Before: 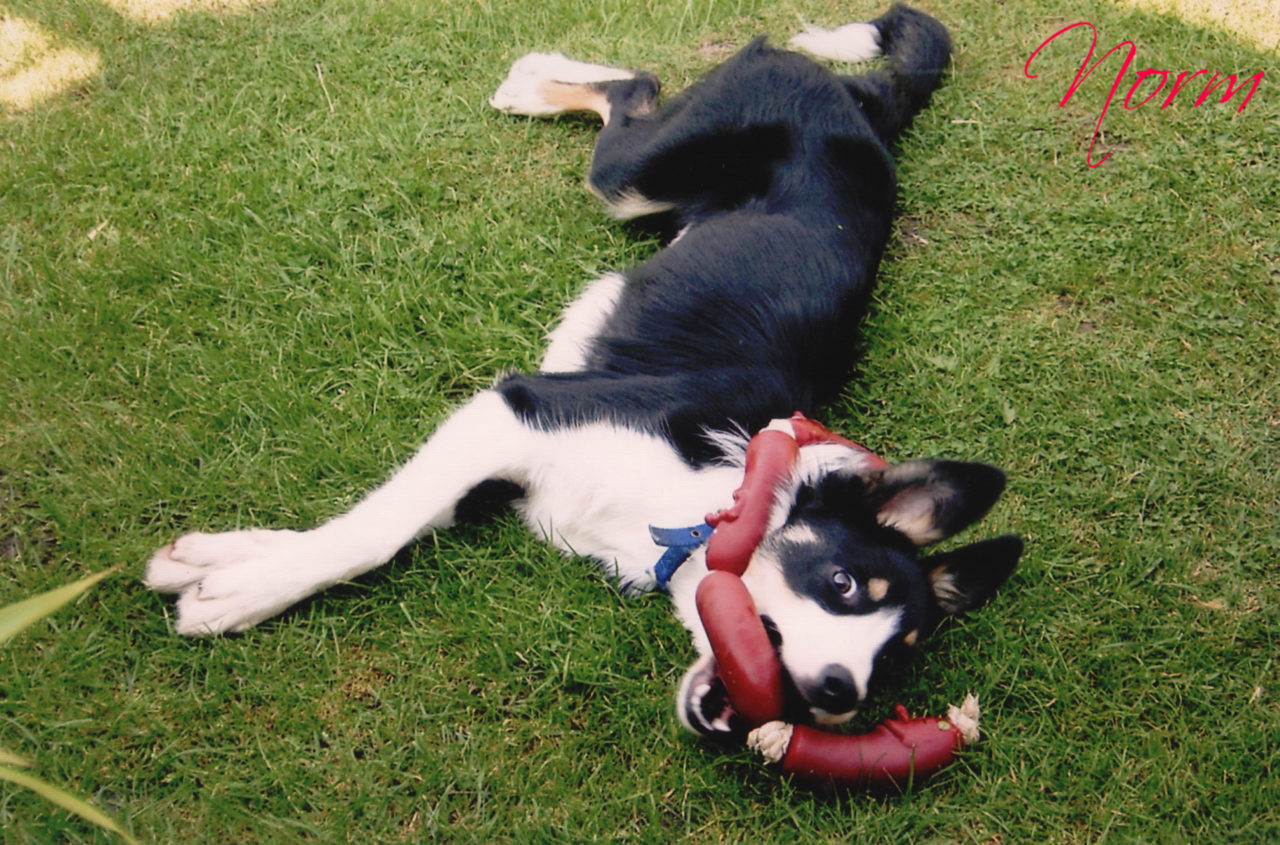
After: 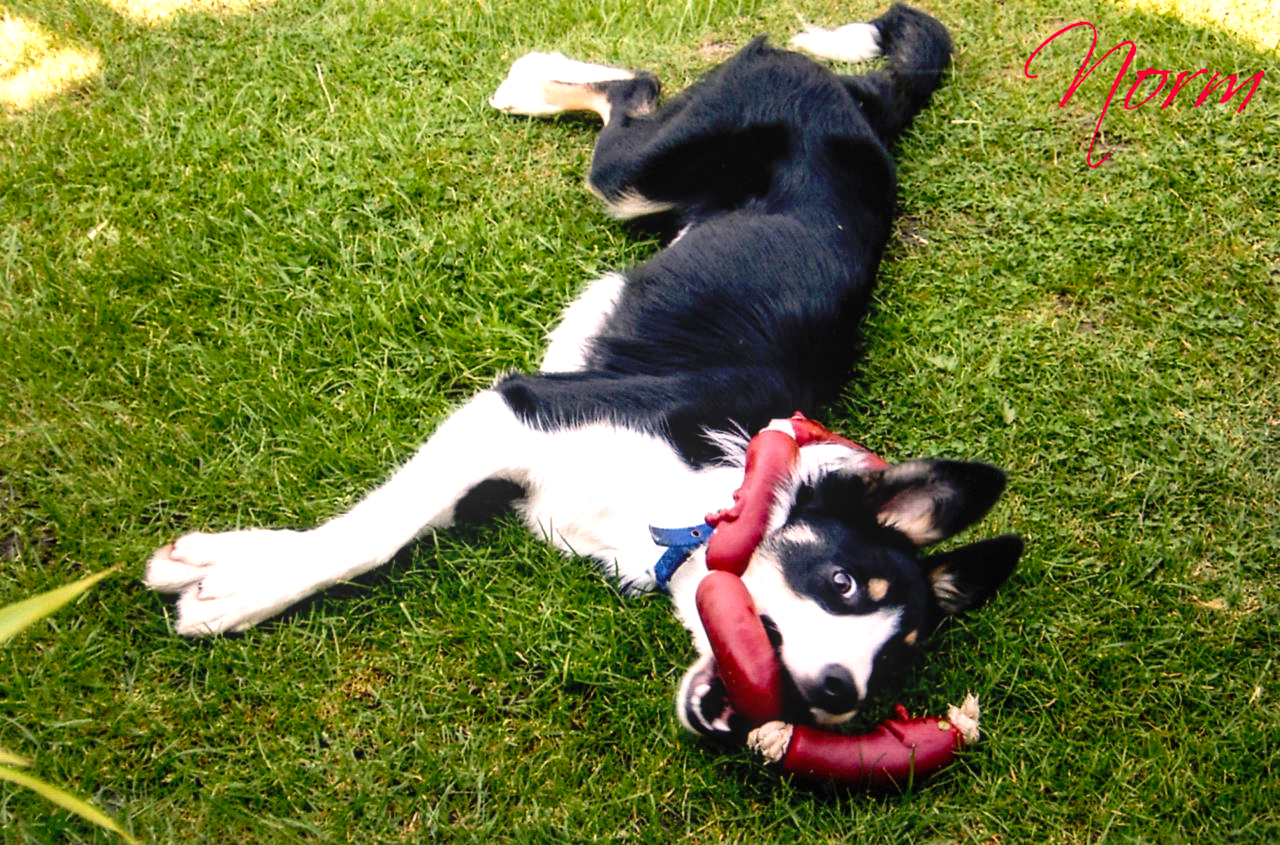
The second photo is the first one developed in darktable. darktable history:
local contrast: on, module defaults
tone equalizer: -8 EV -0.75 EV, -7 EV -0.7 EV, -6 EV -0.6 EV, -5 EV -0.4 EV, -3 EV 0.4 EV, -2 EV 0.6 EV, -1 EV 0.7 EV, +0 EV 0.75 EV, edges refinement/feathering 500, mask exposure compensation -1.57 EV, preserve details no
color balance rgb: perceptual saturation grading › global saturation 30%
